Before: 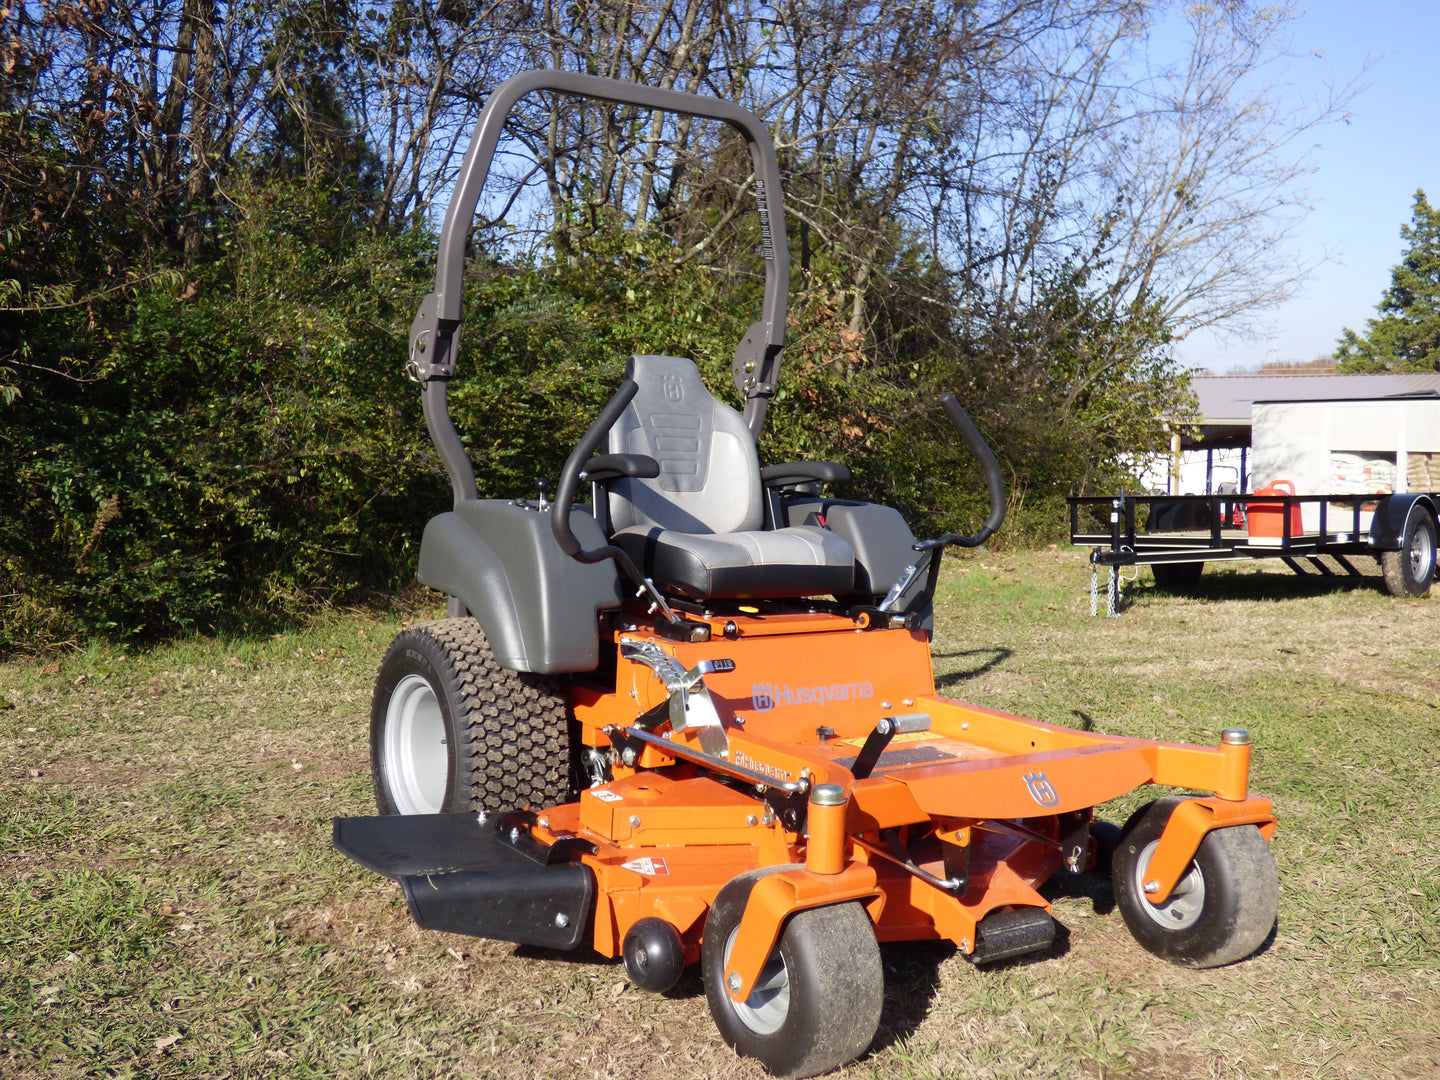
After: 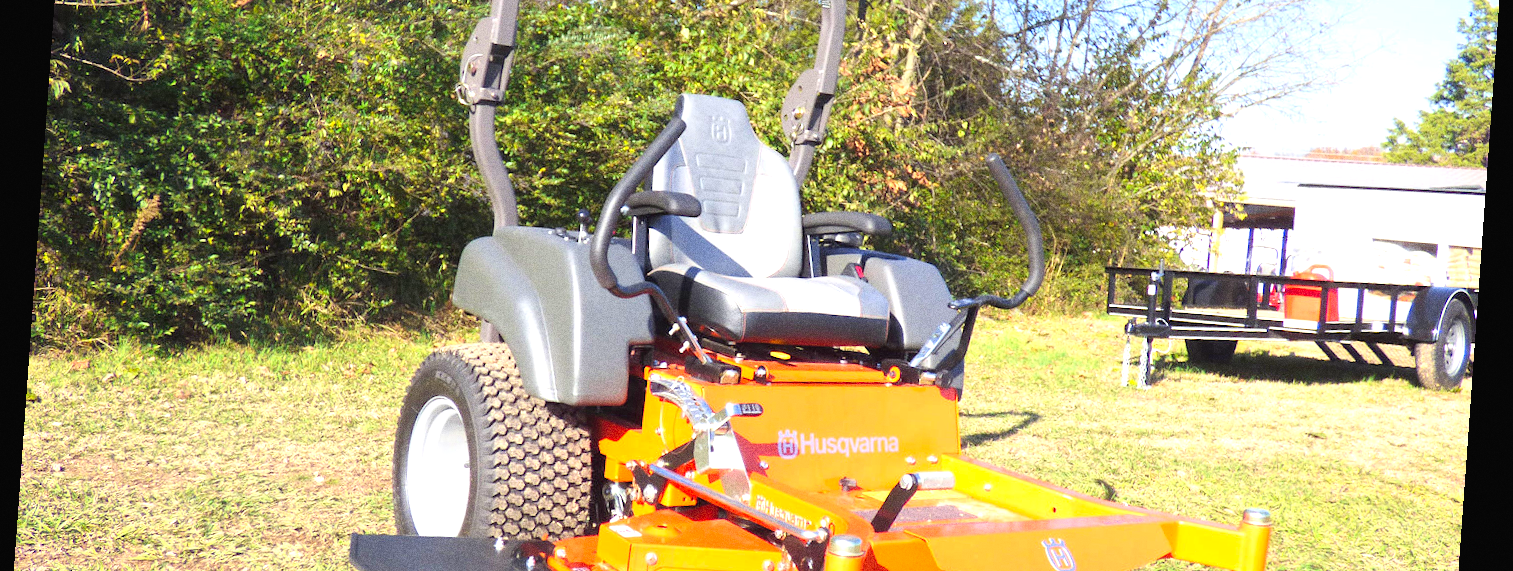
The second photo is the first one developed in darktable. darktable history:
color zones: curves: ch0 [(0, 0.613) (0.01, 0.613) (0.245, 0.448) (0.498, 0.529) (0.642, 0.665) (0.879, 0.777) (0.99, 0.613)]; ch1 [(0, 0) (0.143, 0) (0.286, 0) (0.429, 0) (0.571, 0) (0.714, 0) (0.857, 0)], mix -121.96%
rotate and perspective: rotation 4.1°, automatic cropping off
grain: coarseness 9.61 ISO, strength 35.62%
crop and rotate: top 26.056%, bottom 25.543%
exposure: black level correction 0, exposure 1.45 EV, compensate exposure bias true, compensate highlight preservation false
contrast brightness saturation: brightness 0.13
tone equalizer: -8 EV -0.002 EV, -7 EV 0.005 EV, -6 EV -0.009 EV, -5 EV 0.011 EV, -4 EV -0.012 EV, -3 EV 0.007 EV, -2 EV -0.062 EV, -1 EV -0.293 EV, +0 EV -0.582 EV, smoothing diameter 2%, edges refinement/feathering 20, mask exposure compensation -1.57 EV, filter diffusion 5
